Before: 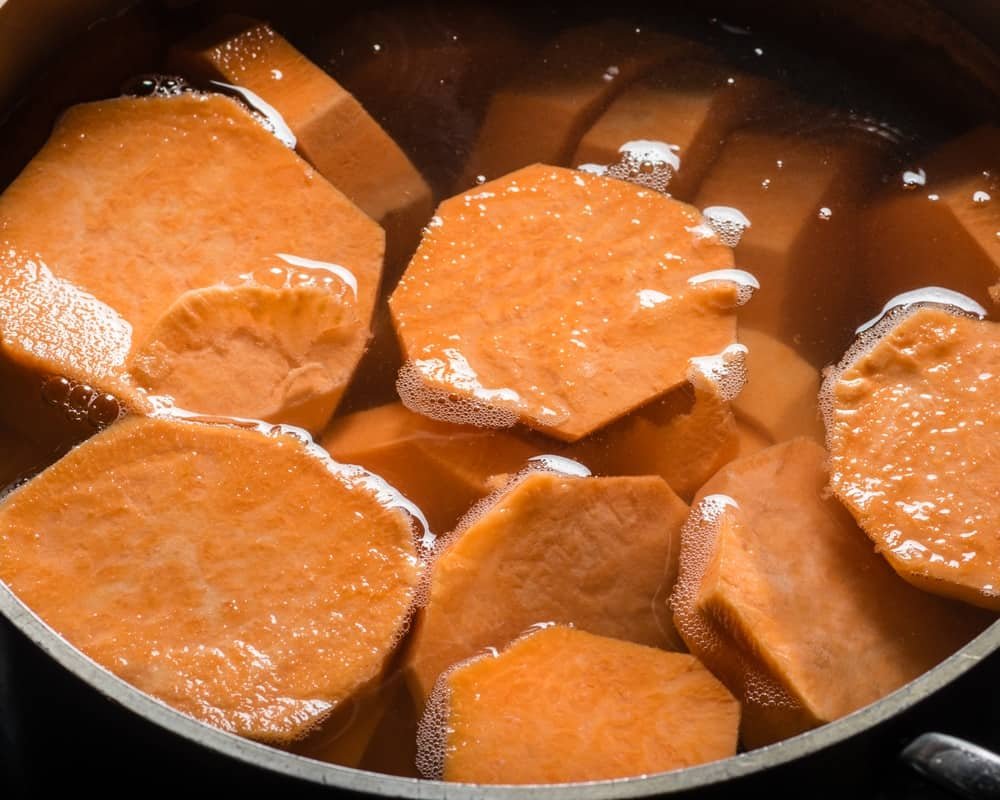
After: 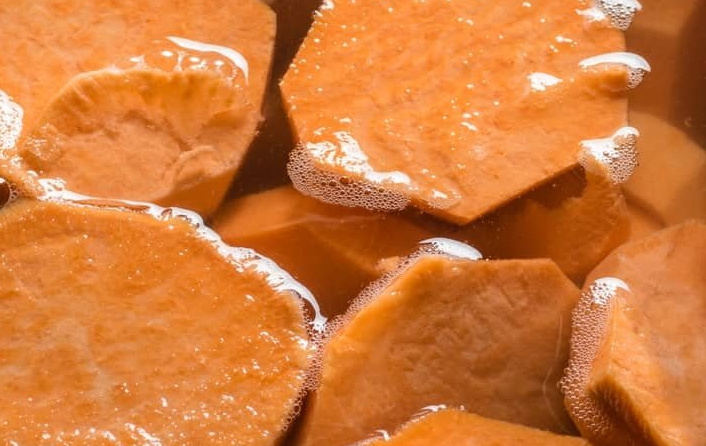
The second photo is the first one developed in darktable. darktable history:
crop: left 10.986%, top 27.211%, right 18.319%, bottom 17.027%
